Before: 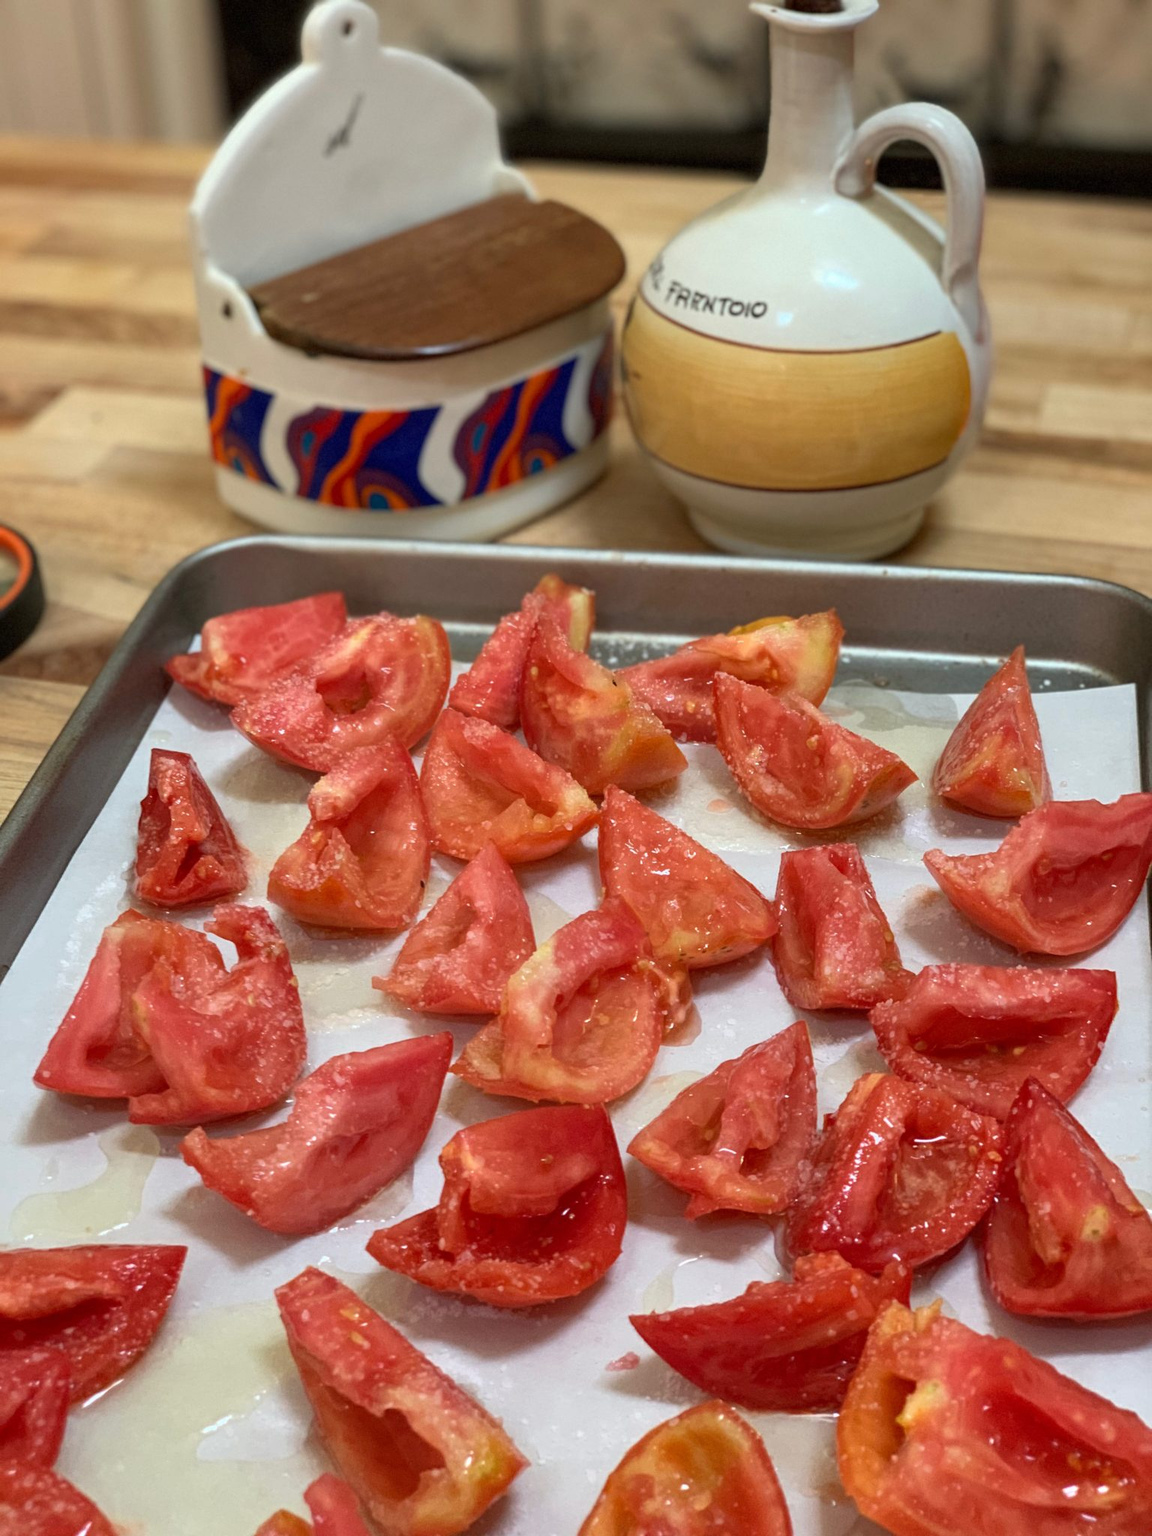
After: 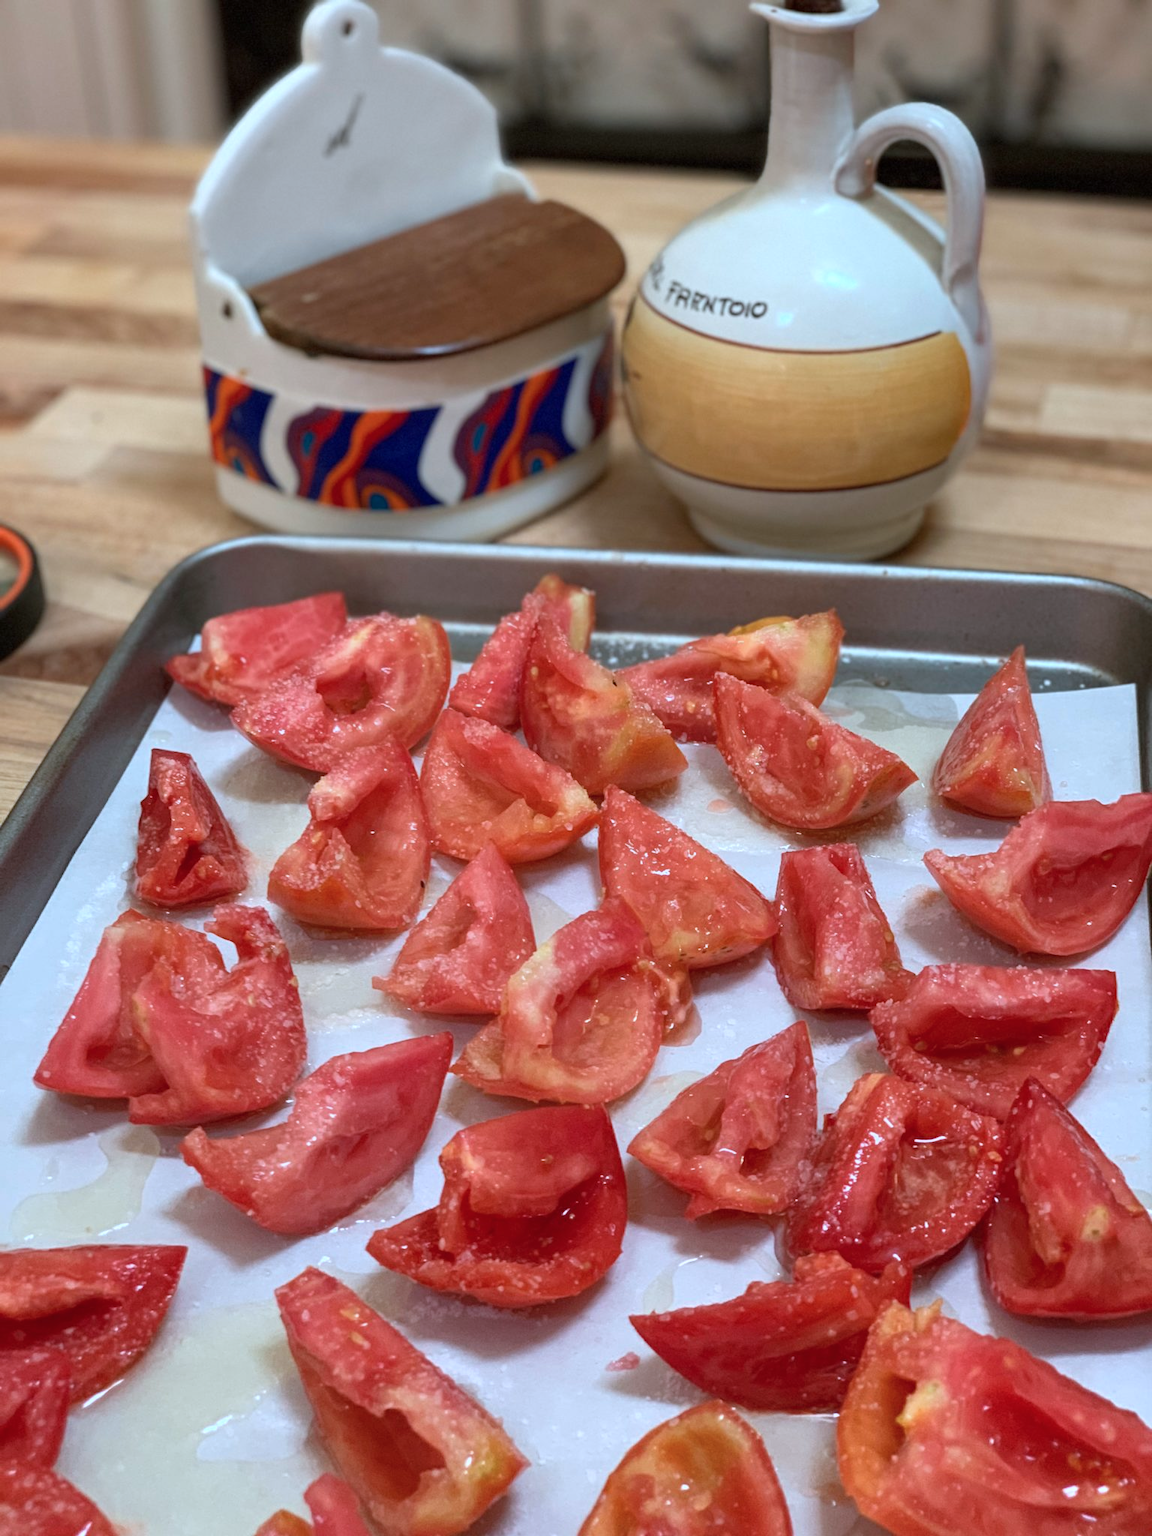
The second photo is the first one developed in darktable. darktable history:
color correction: highlights a* -2.39, highlights b* -18.5
